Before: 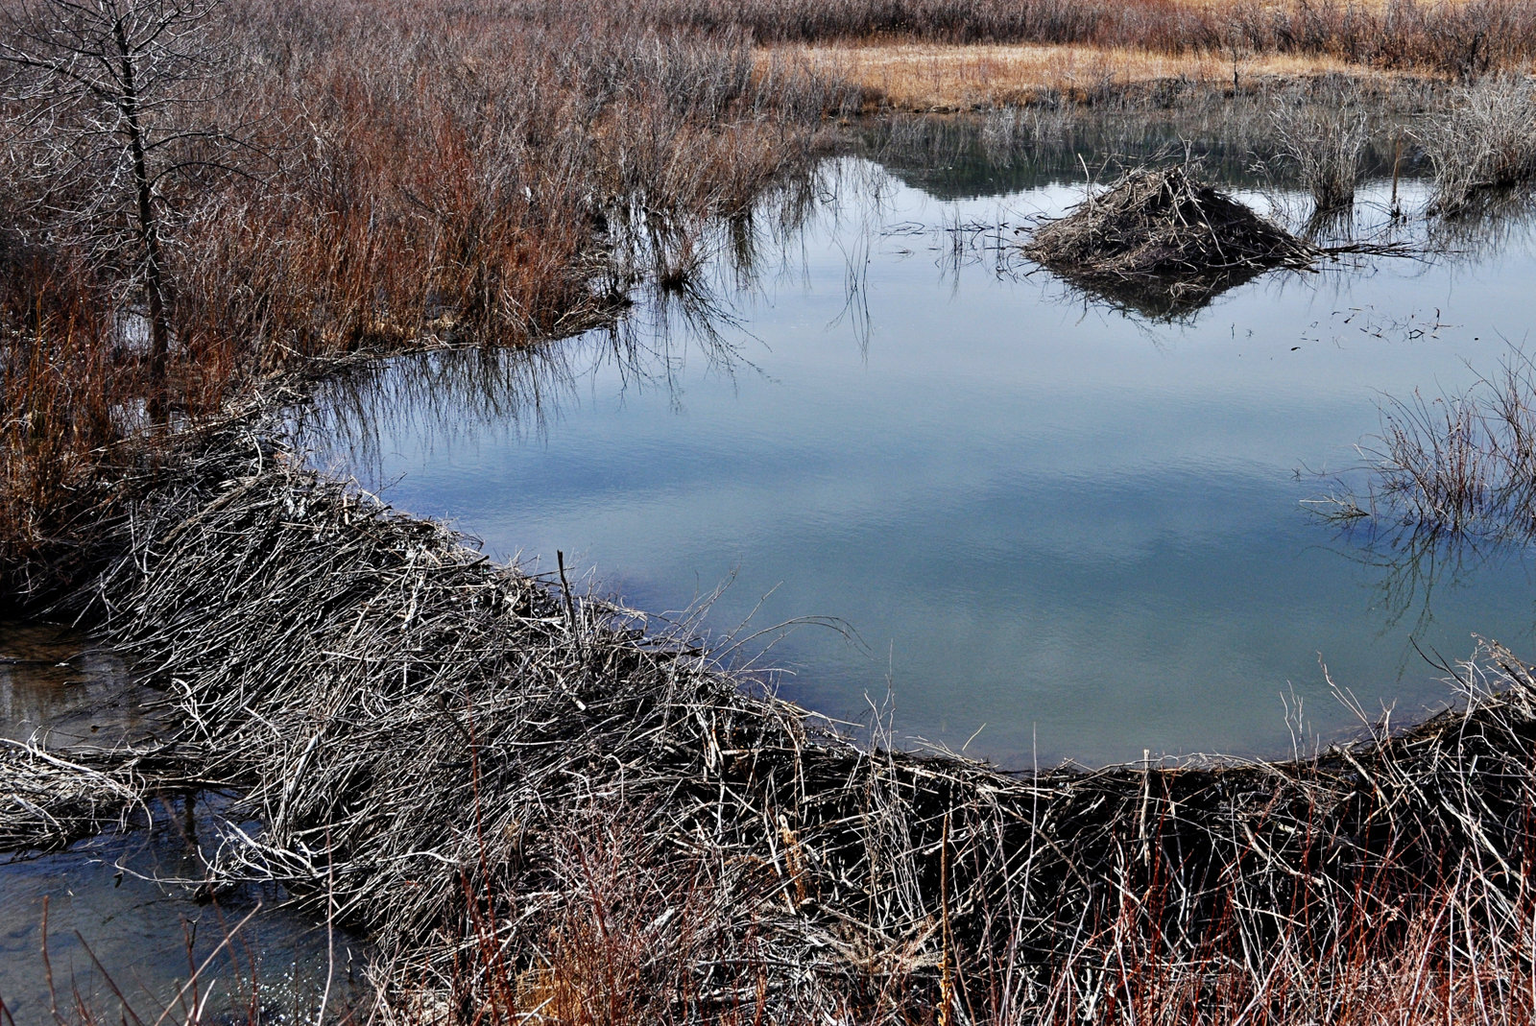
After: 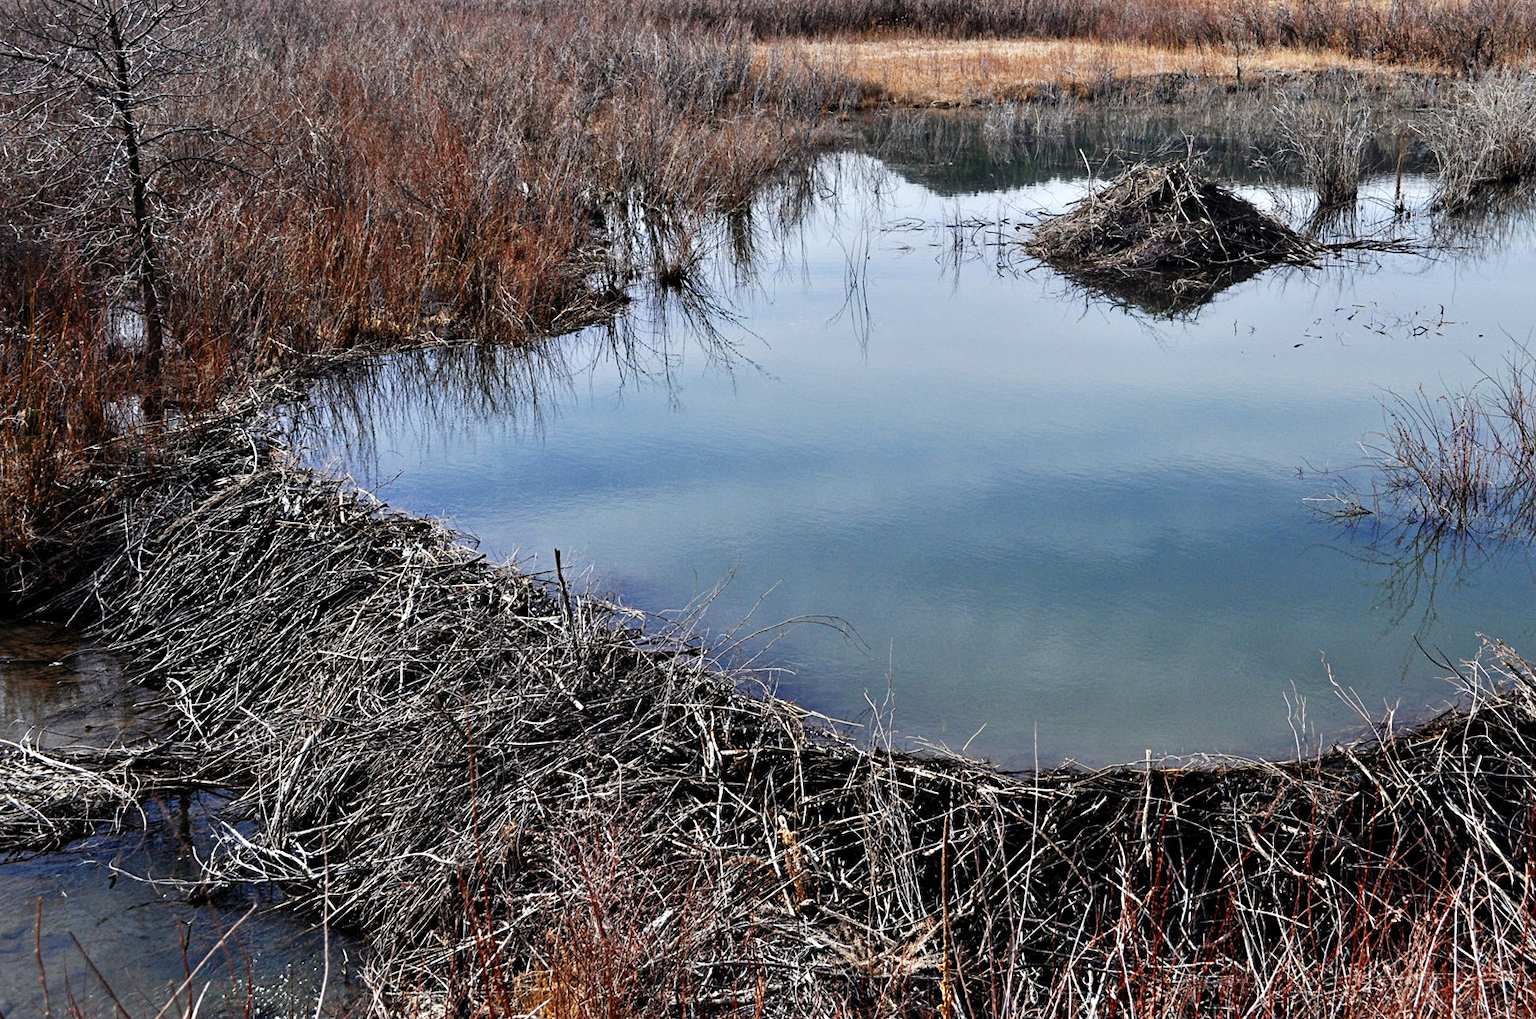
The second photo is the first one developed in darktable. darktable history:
crop: left 0.467%, top 0.627%, right 0.229%, bottom 0.736%
levels: levels [0, 0.474, 0.947]
